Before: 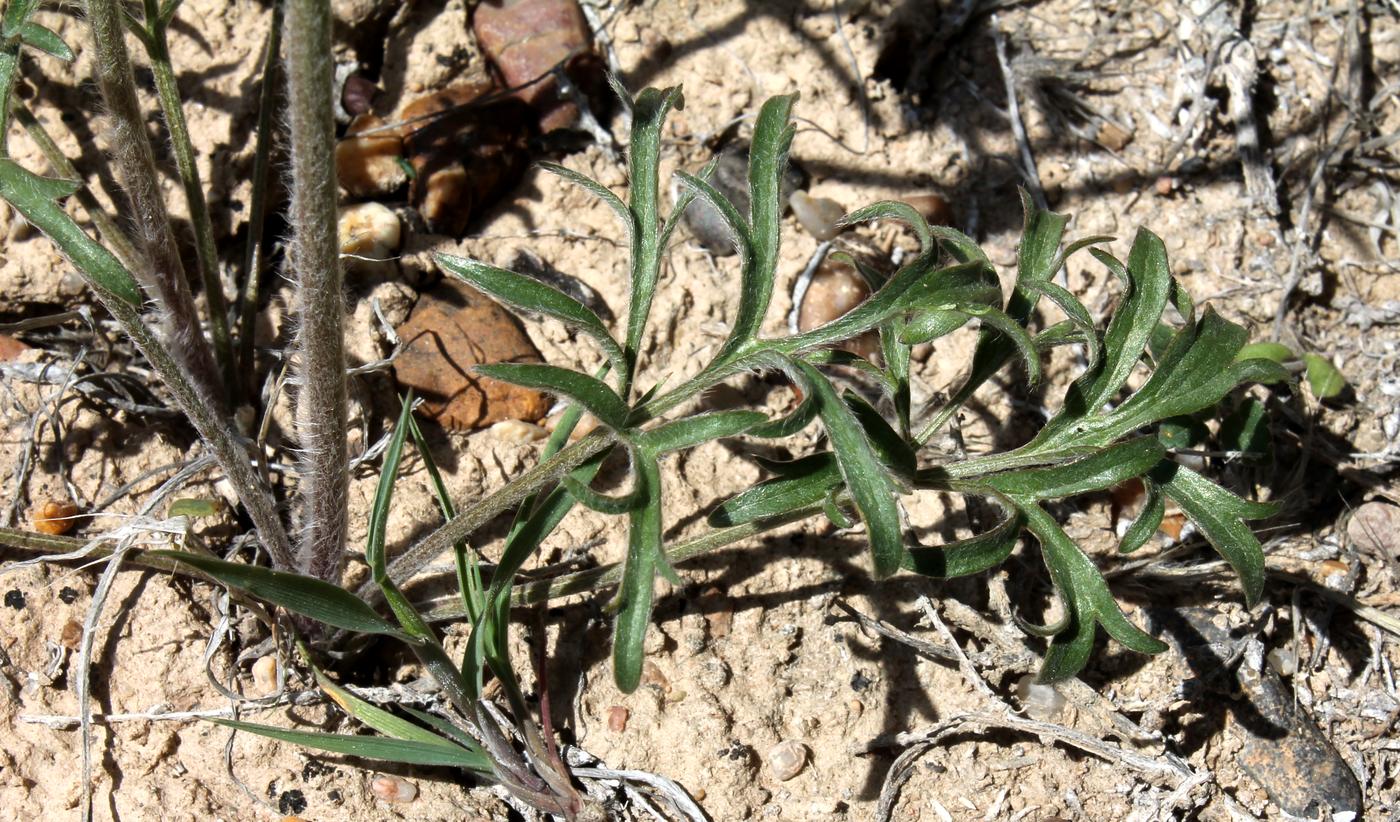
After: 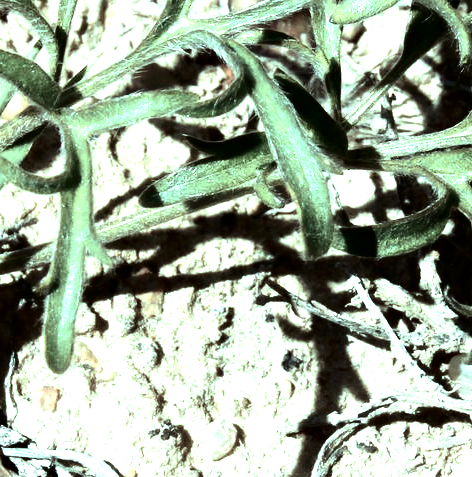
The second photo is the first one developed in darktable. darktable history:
tone equalizer: -8 EV -0.719 EV, -7 EV -0.675 EV, -6 EV -0.578 EV, -5 EV -0.413 EV, -3 EV 0.377 EV, -2 EV 0.6 EV, -1 EV 0.693 EV, +0 EV 0.72 EV
color balance rgb: shadows lift › chroma 0.732%, shadows lift › hue 116.02°, highlights gain › chroma 7.531%, highlights gain › hue 183.62°, linear chroma grading › global chroma 49.662%, perceptual saturation grading › global saturation -28.553%, perceptual saturation grading › highlights -20.969%, perceptual saturation grading › mid-tones -23.802%, perceptual saturation grading › shadows -24.536%, saturation formula JzAzBz (2021)
crop: left 40.702%, top 39.006%, right 25.541%, bottom 2.869%
contrast brightness saturation: contrast 0.129, brightness -0.229, saturation 0.136
